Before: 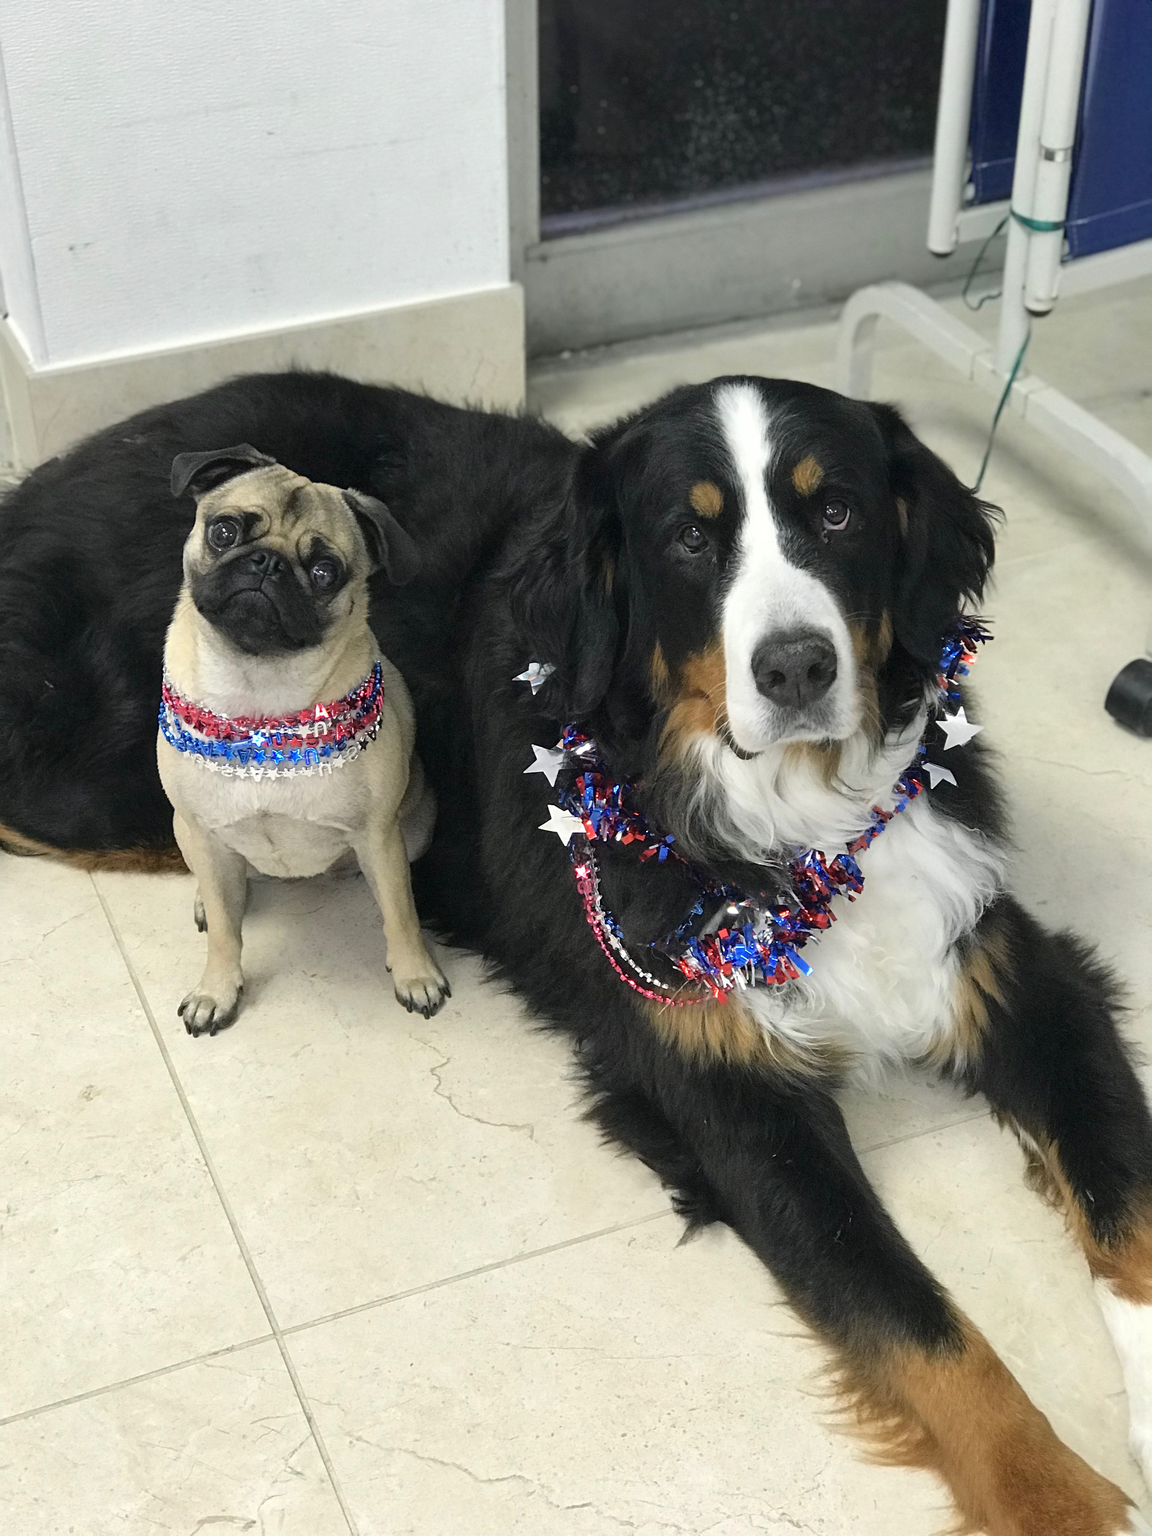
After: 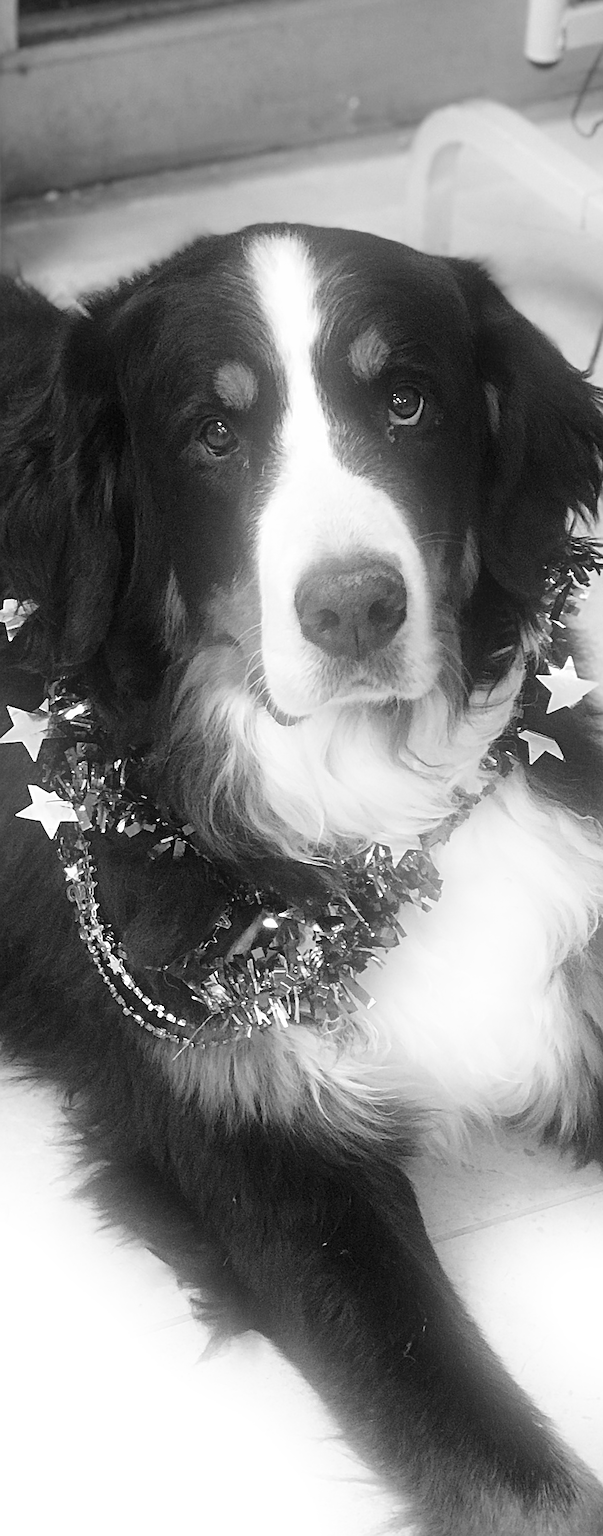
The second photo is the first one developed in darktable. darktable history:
color balance: output saturation 110%
contrast brightness saturation: contrast 0.09, saturation 0.28
bloom: on, module defaults
monochrome: on, module defaults
white balance: red 0.967, blue 1.119, emerald 0.756
crop: left 45.721%, top 13.393%, right 14.118%, bottom 10.01%
sharpen: on, module defaults
